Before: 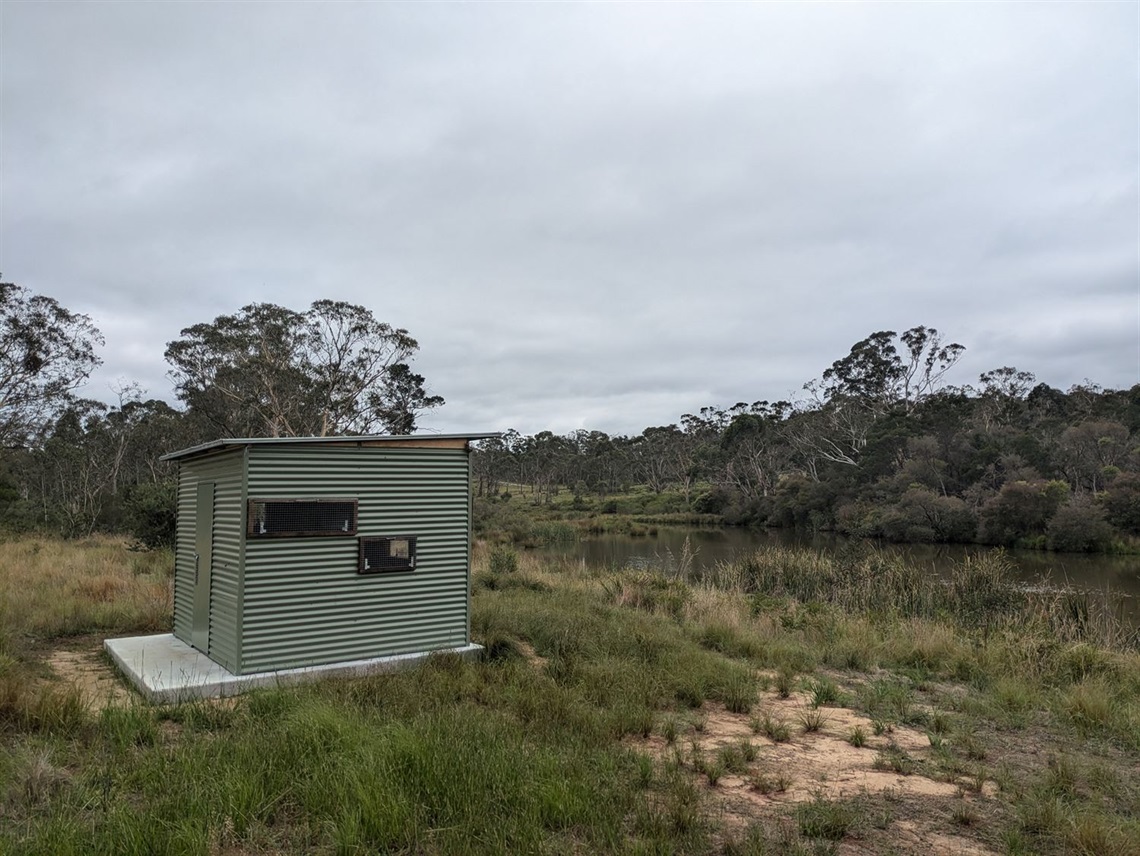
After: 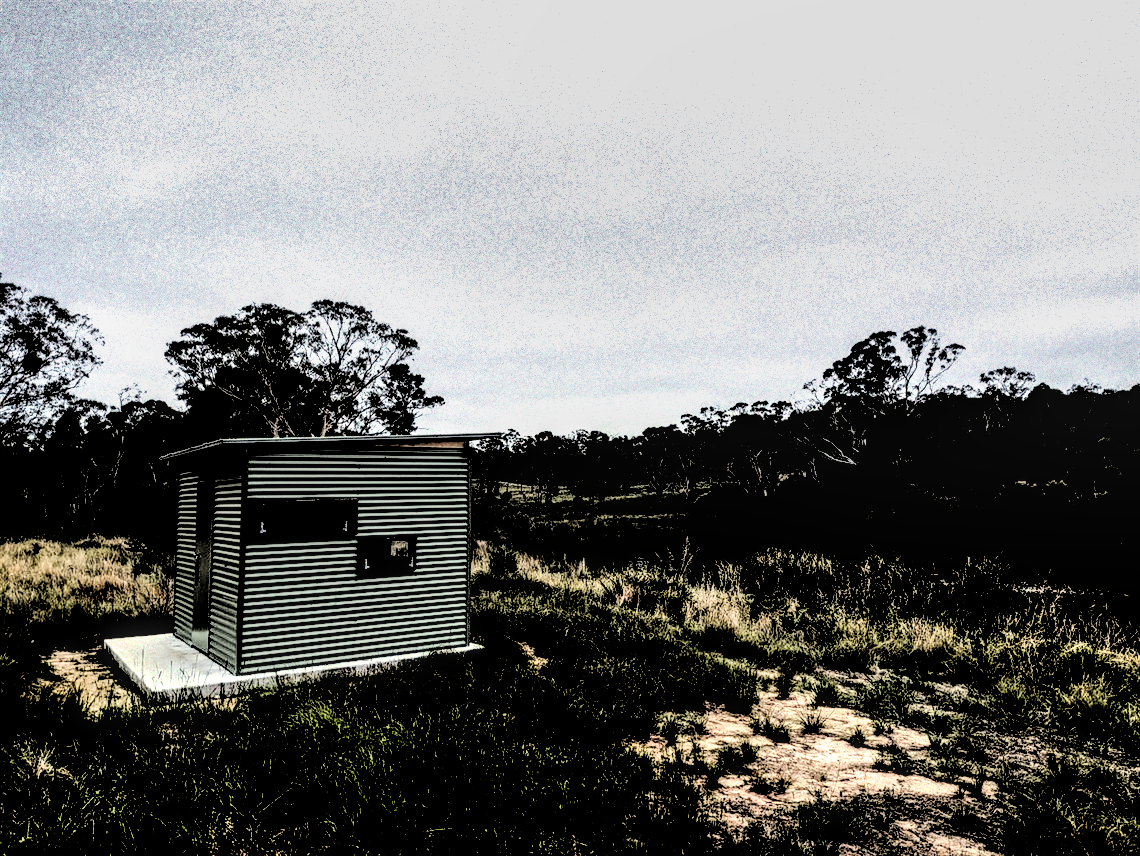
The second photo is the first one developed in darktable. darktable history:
exposure: black level correction 0.025, exposure 0.182 EV, compensate highlight preservation false
filmic rgb: black relative exposure -1 EV, white relative exposure 2.05 EV, hardness 1.52, contrast 2.25, enable highlight reconstruction true
local contrast: highlights 60%, shadows 60%, detail 160%
shadows and highlights: white point adjustment -3.64, highlights -63.34, highlights color adjustment 42%, soften with gaussian
